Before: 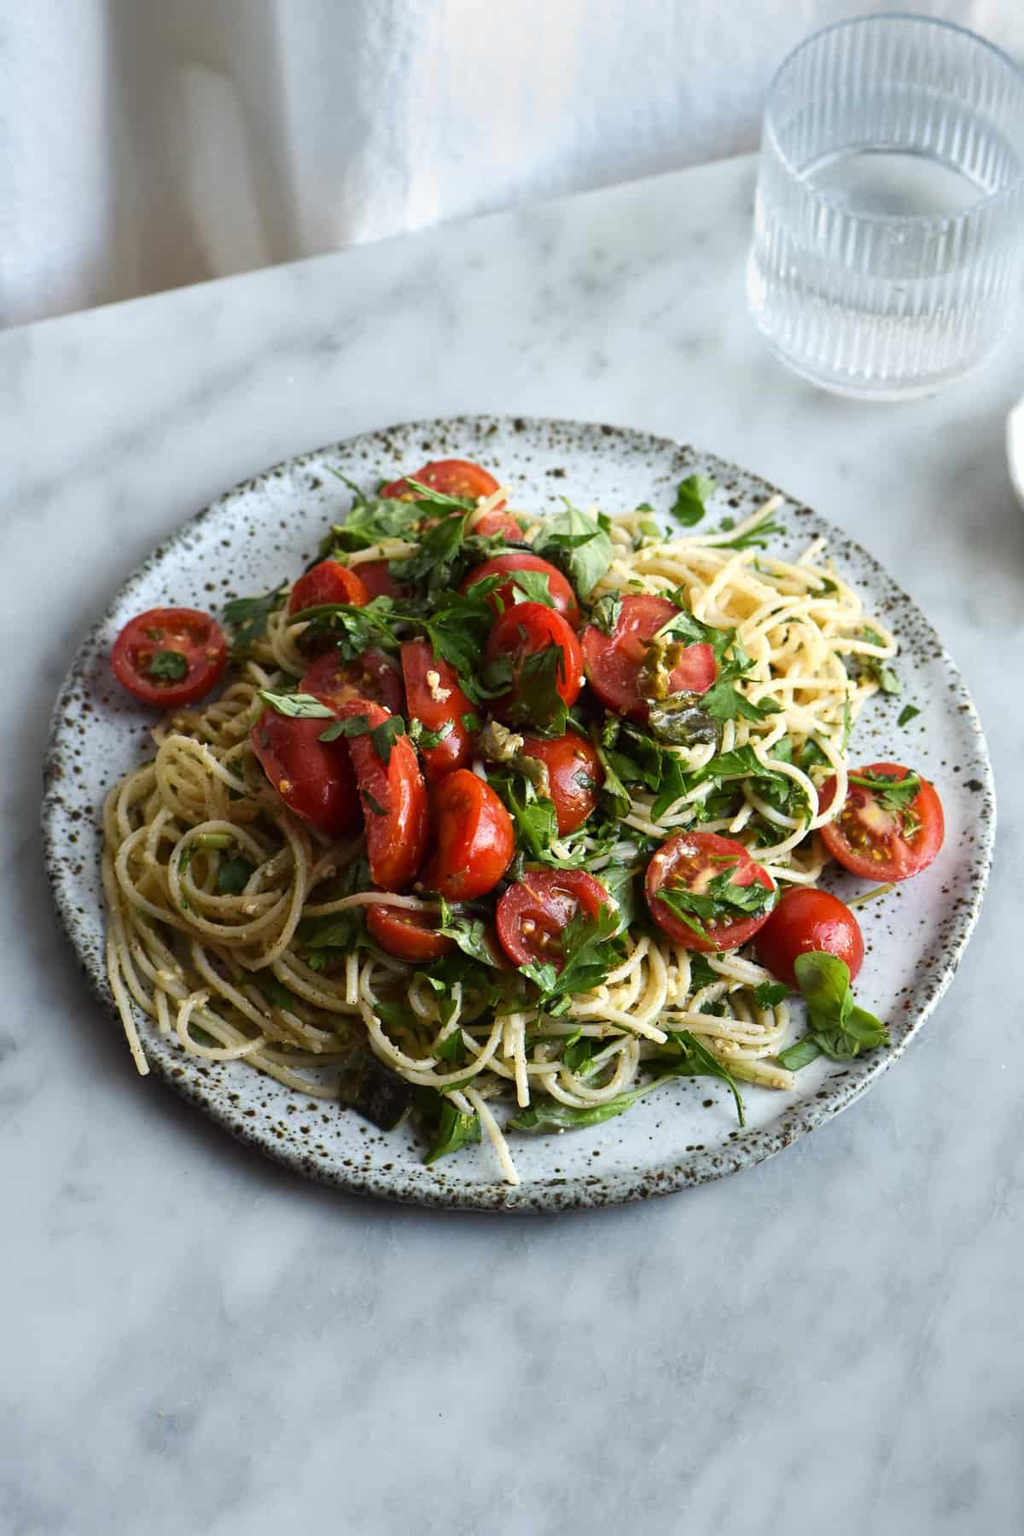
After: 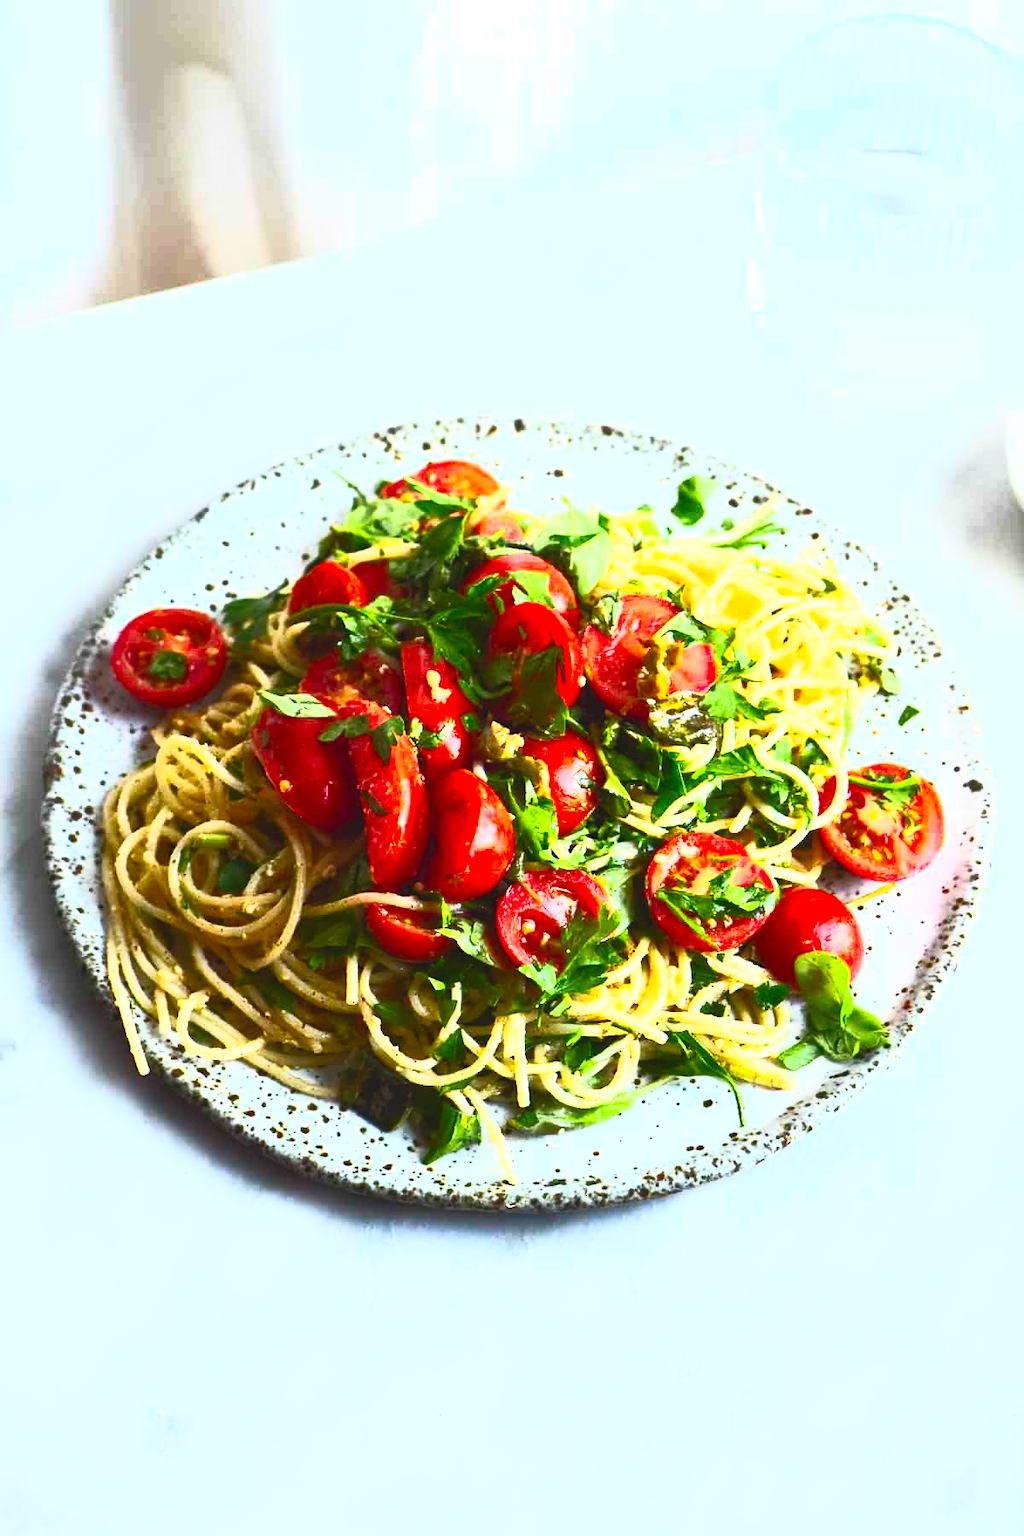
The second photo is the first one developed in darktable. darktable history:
contrast brightness saturation: contrast 0.992, brightness 0.999, saturation 0.988
